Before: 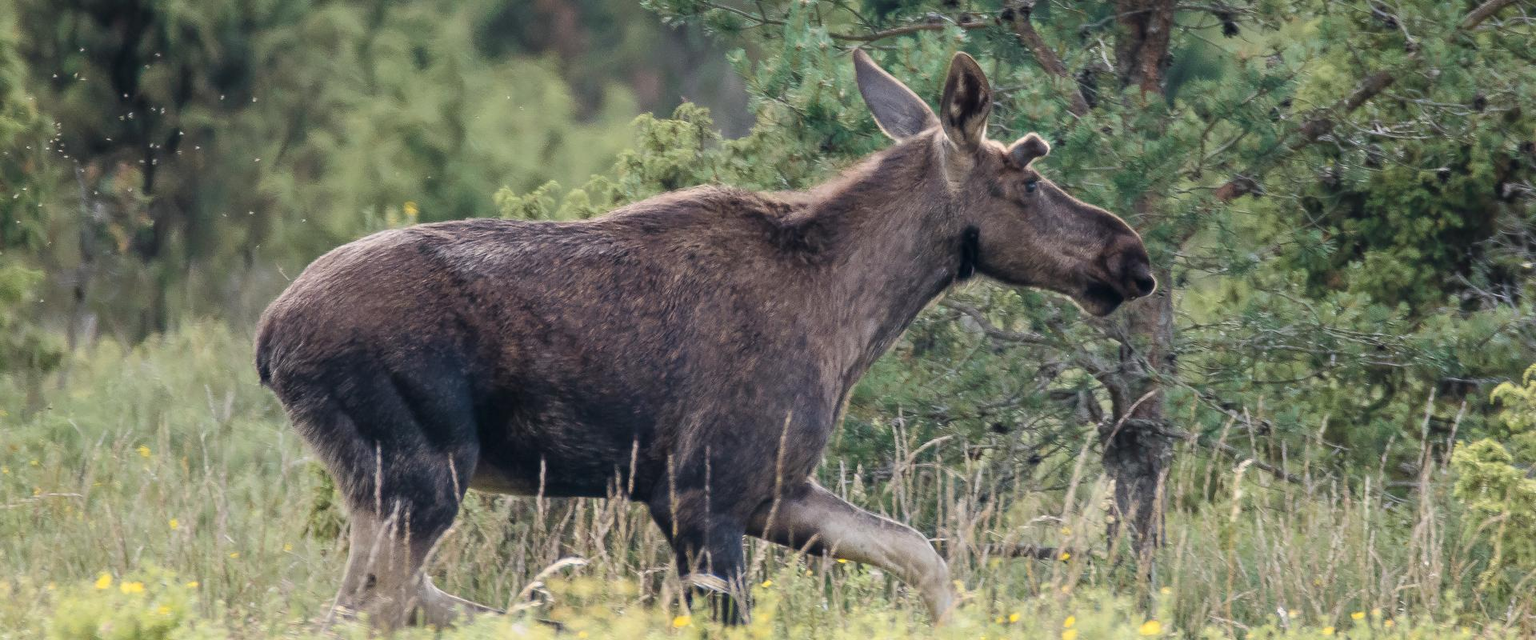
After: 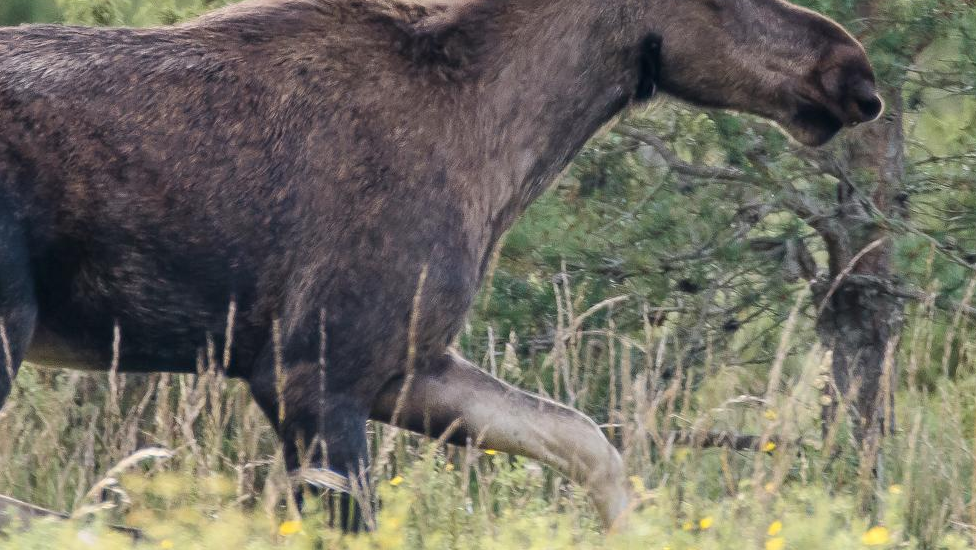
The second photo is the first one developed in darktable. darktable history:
crop and rotate: left 29.32%, top 31.131%, right 19.829%
